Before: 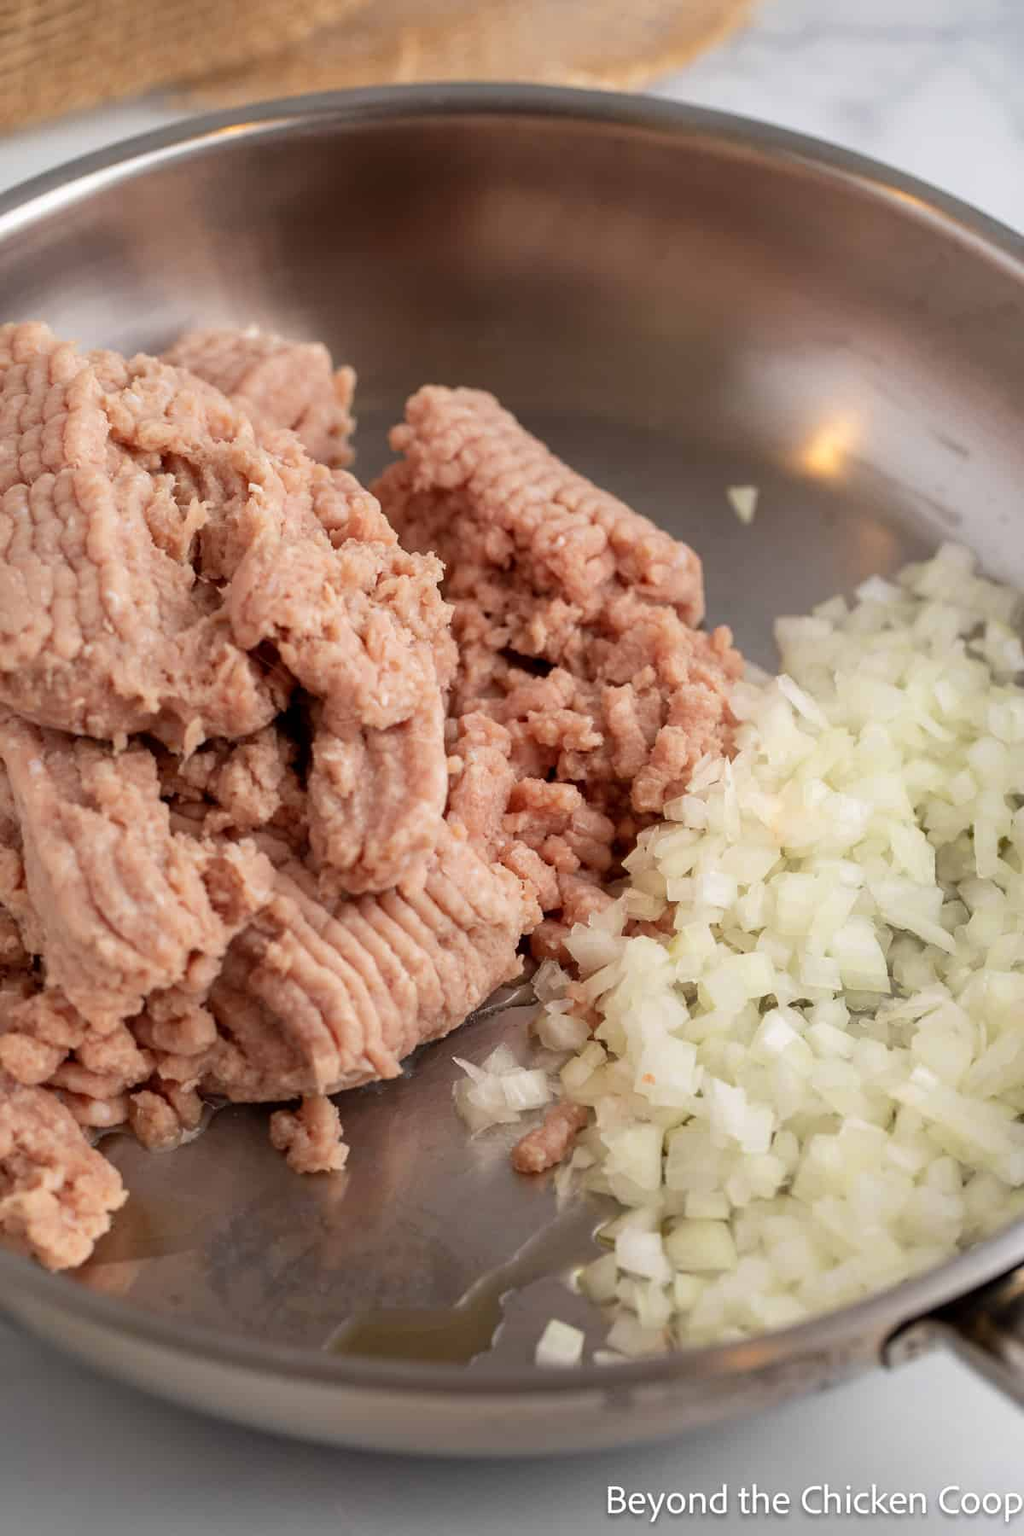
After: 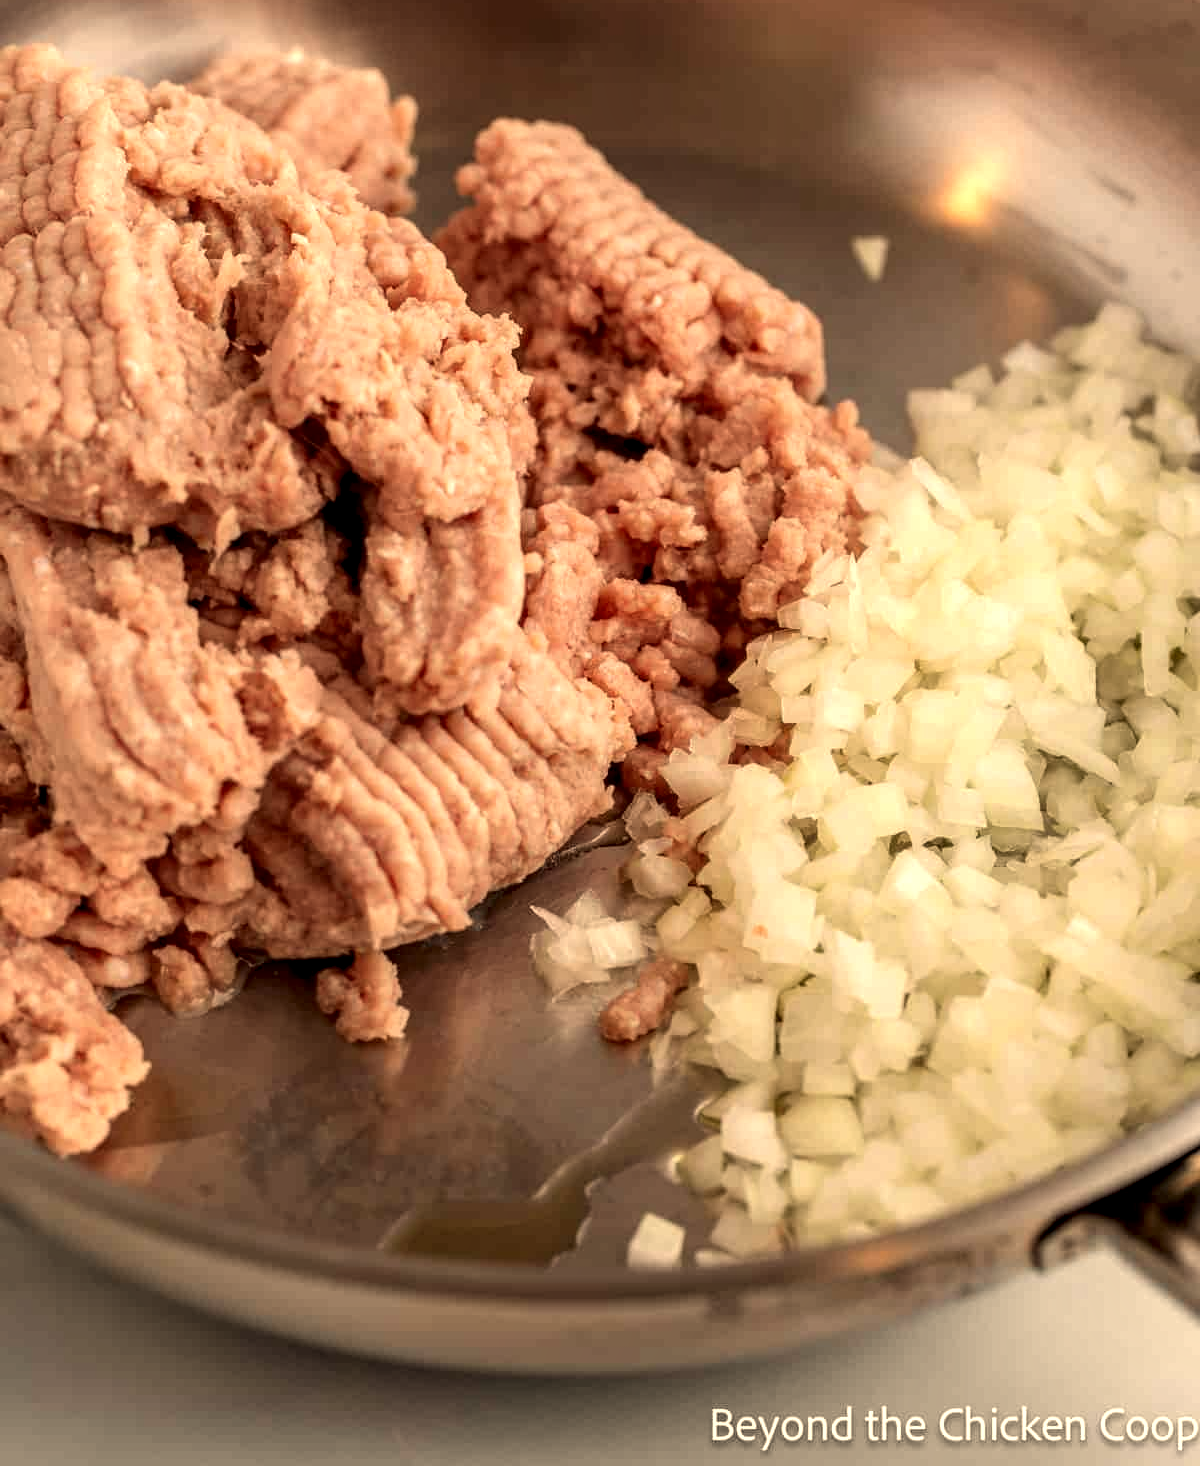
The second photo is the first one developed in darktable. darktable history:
local contrast: detail 150%
white balance: red 1.123, blue 0.83
crop and rotate: top 18.507%
